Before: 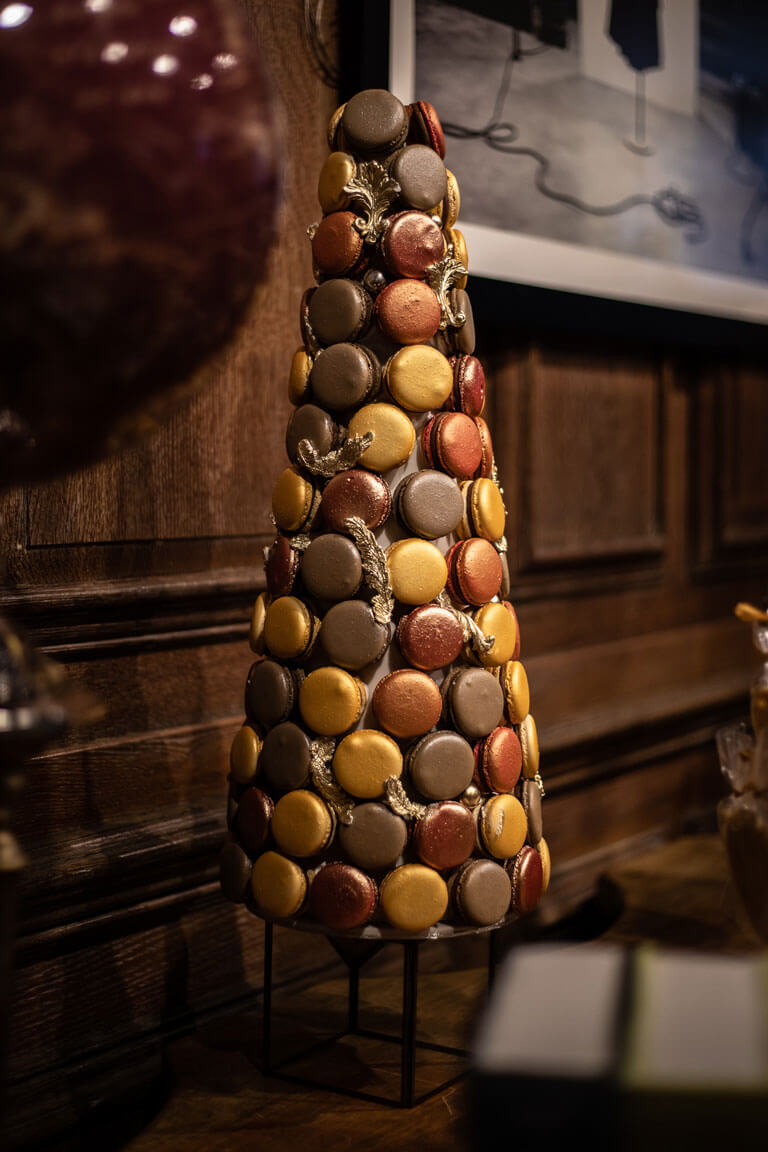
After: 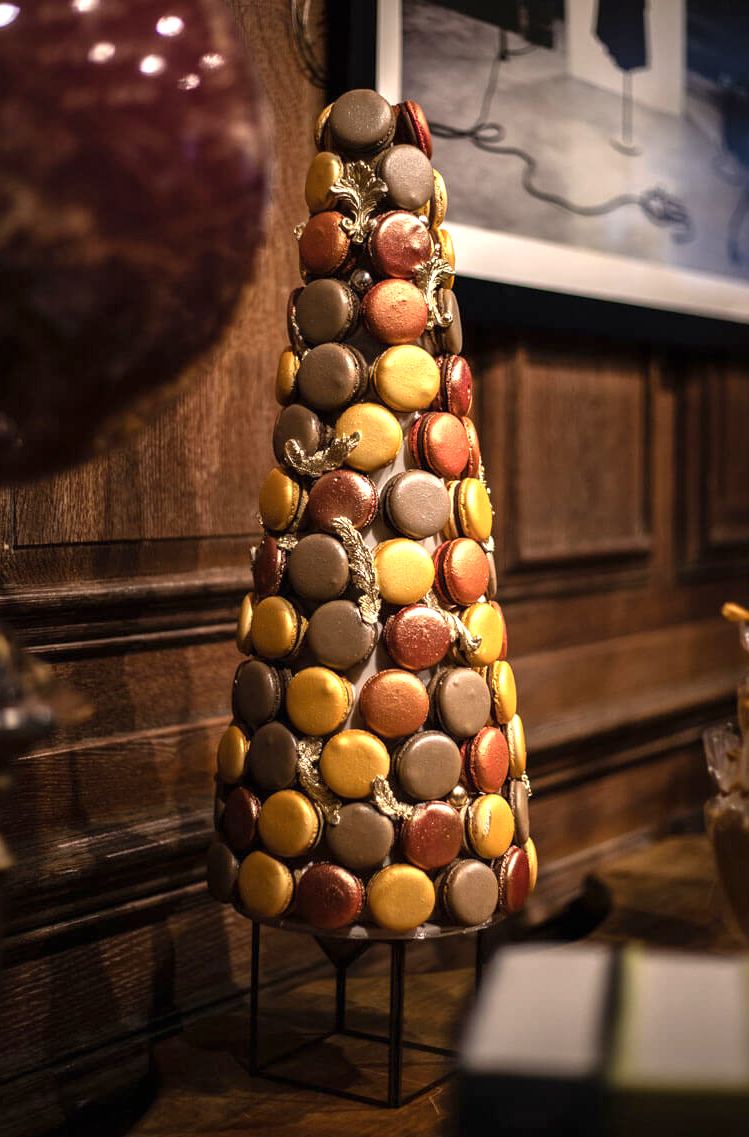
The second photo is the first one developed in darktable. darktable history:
exposure: black level correction 0, exposure 0.9 EV, compensate highlight preservation false
crop and rotate: left 1.774%, right 0.633%, bottom 1.28%
